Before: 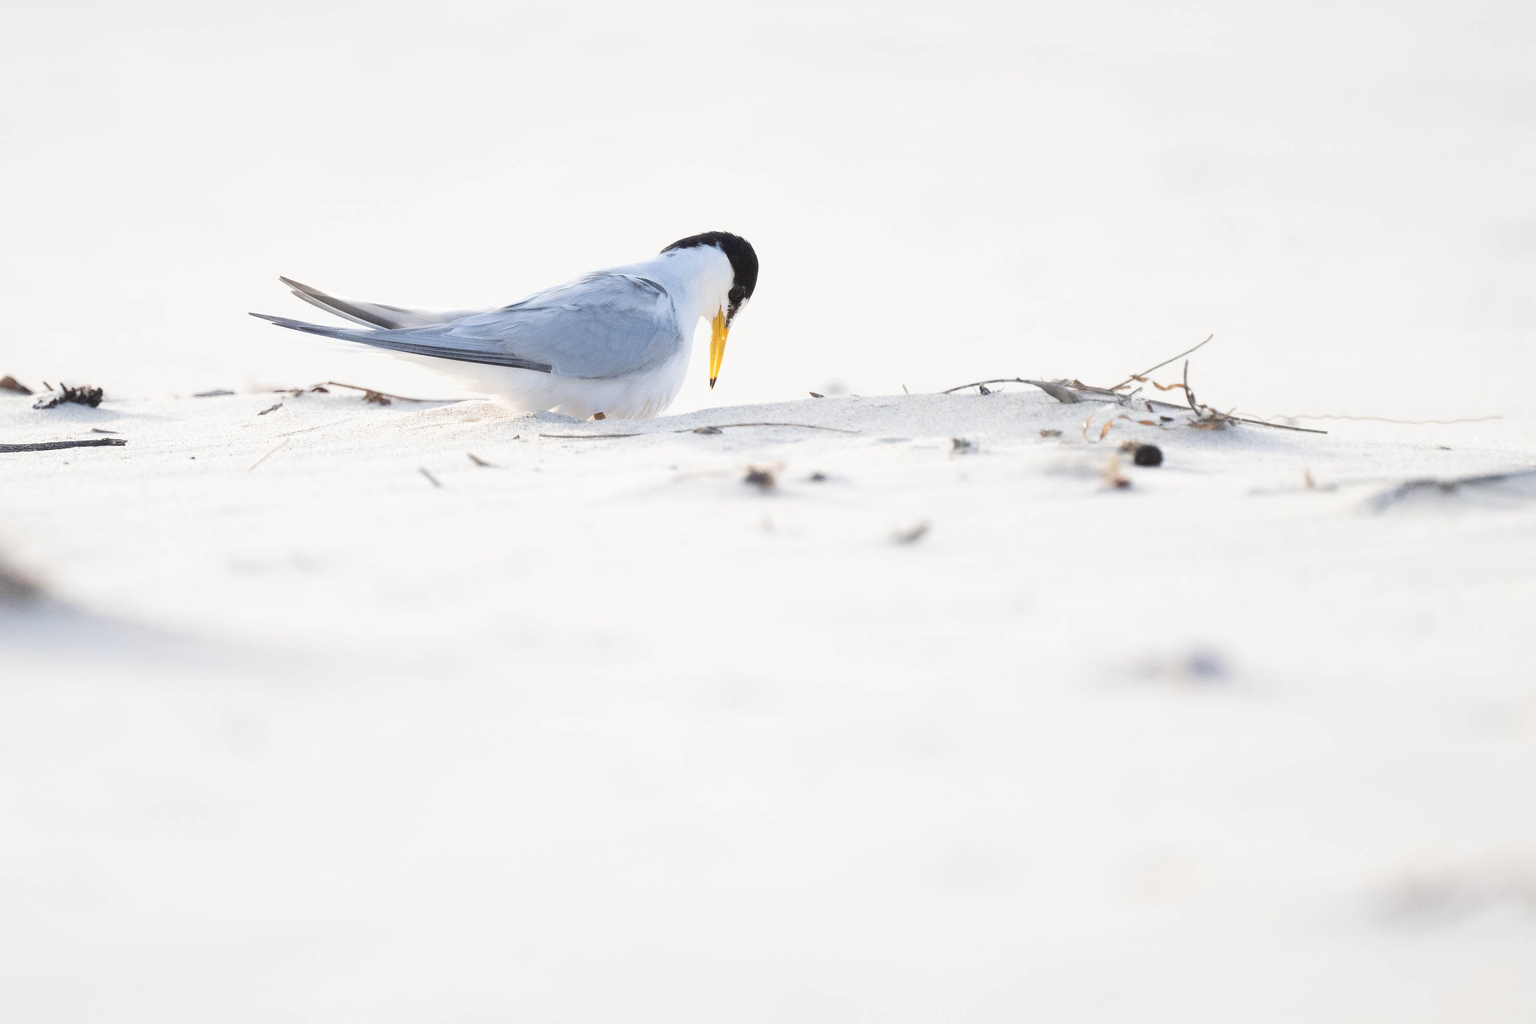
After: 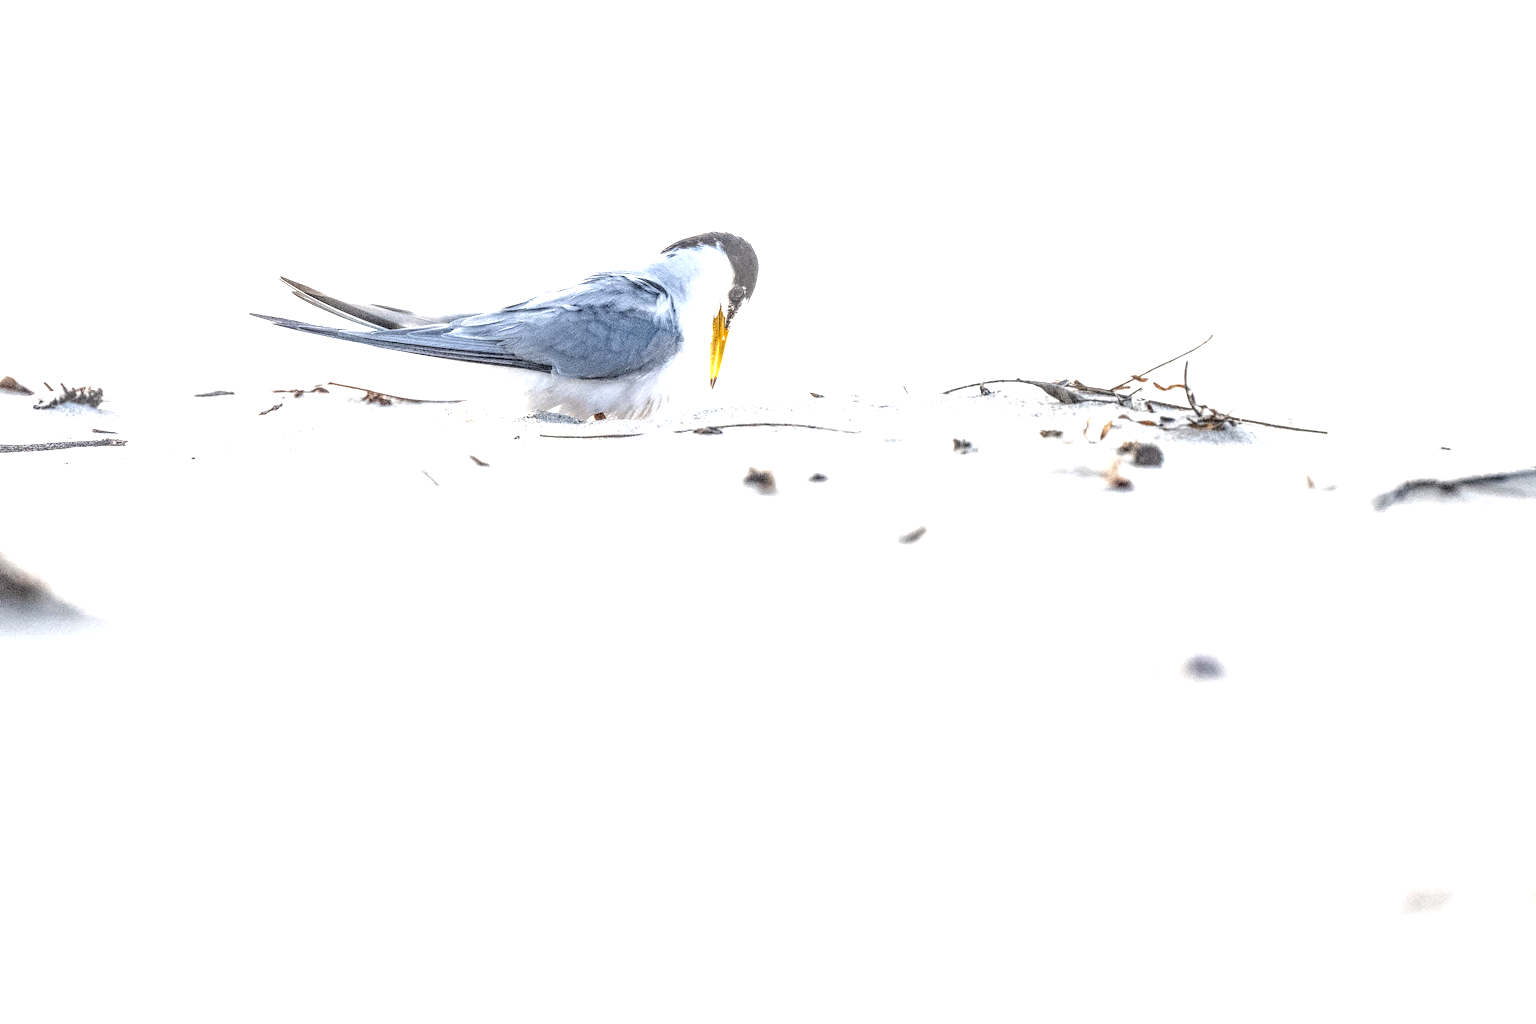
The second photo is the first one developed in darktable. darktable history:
tone equalizer: -8 EV -0.769 EV, -7 EV -0.701 EV, -6 EV -0.637 EV, -5 EV -0.364 EV, -3 EV 0.388 EV, -2 EV 0.6 EV, -1 EV 0.682 EV, +0 EV 0.728 EV, edges refinement/feathering 500, mask exposure compensation -1.57 EV, preserve details no
local contrast: highlights 3%, shadows 0%, detail 299%, midtone range 0.293
